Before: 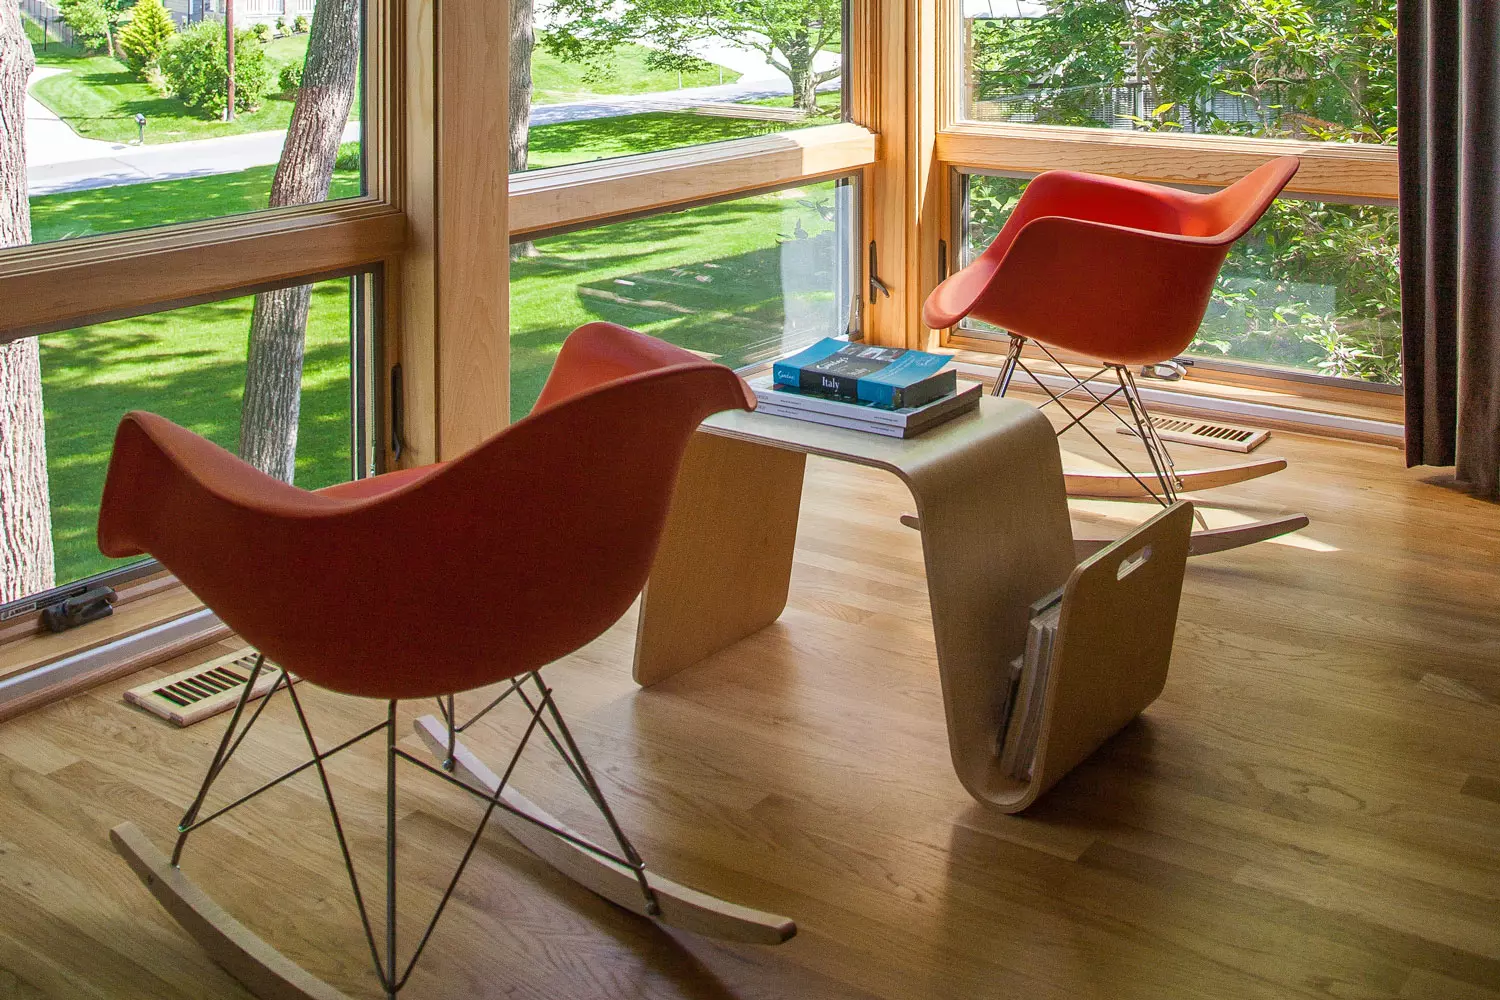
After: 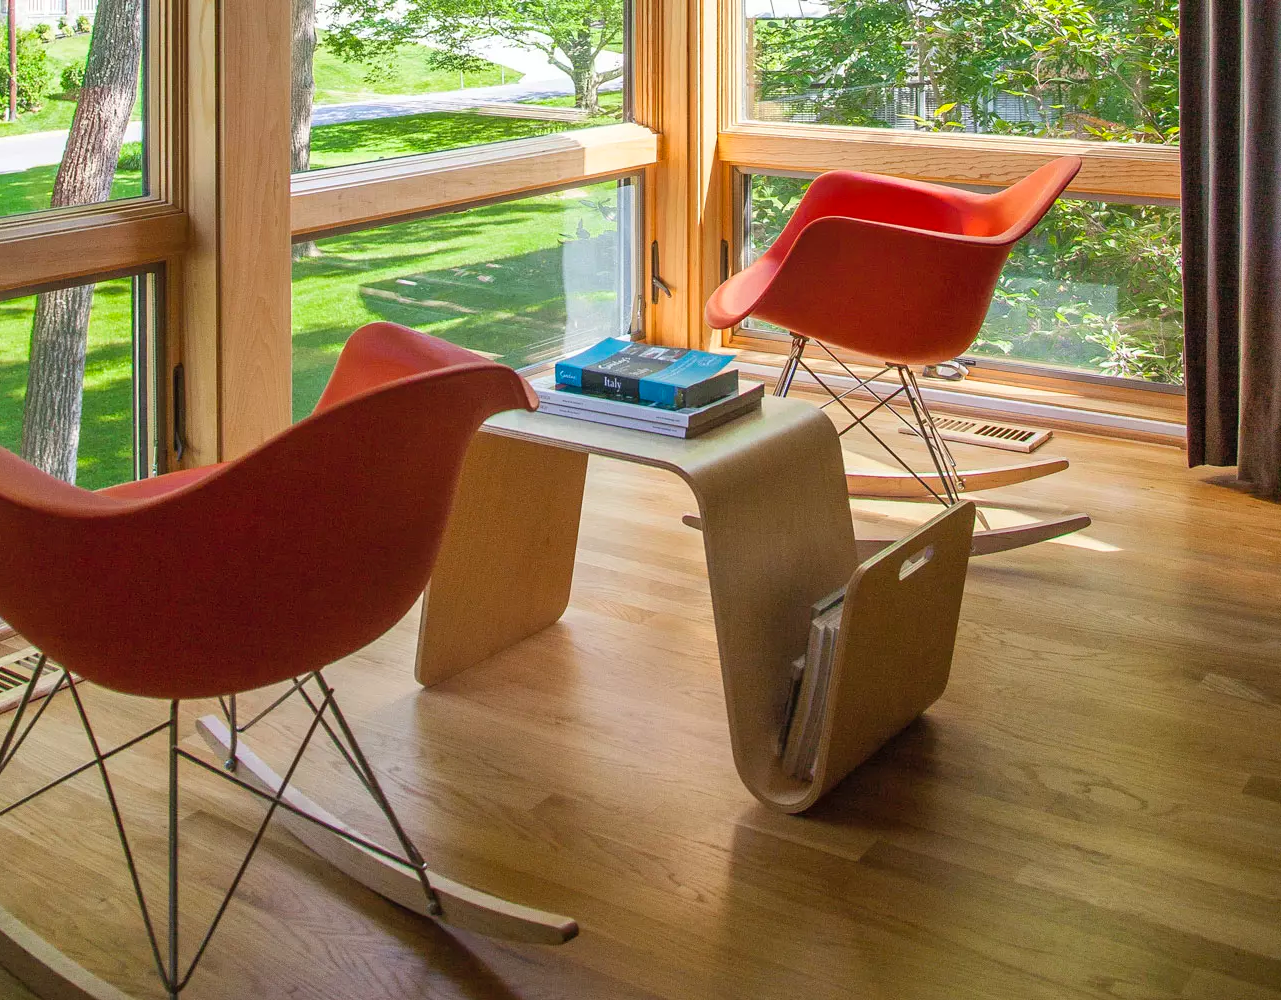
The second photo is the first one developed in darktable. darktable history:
contrast brightness saturation: contrast 0.03, brightness 0.06, saturation 0.13
crop and rotate: left 14.584%
